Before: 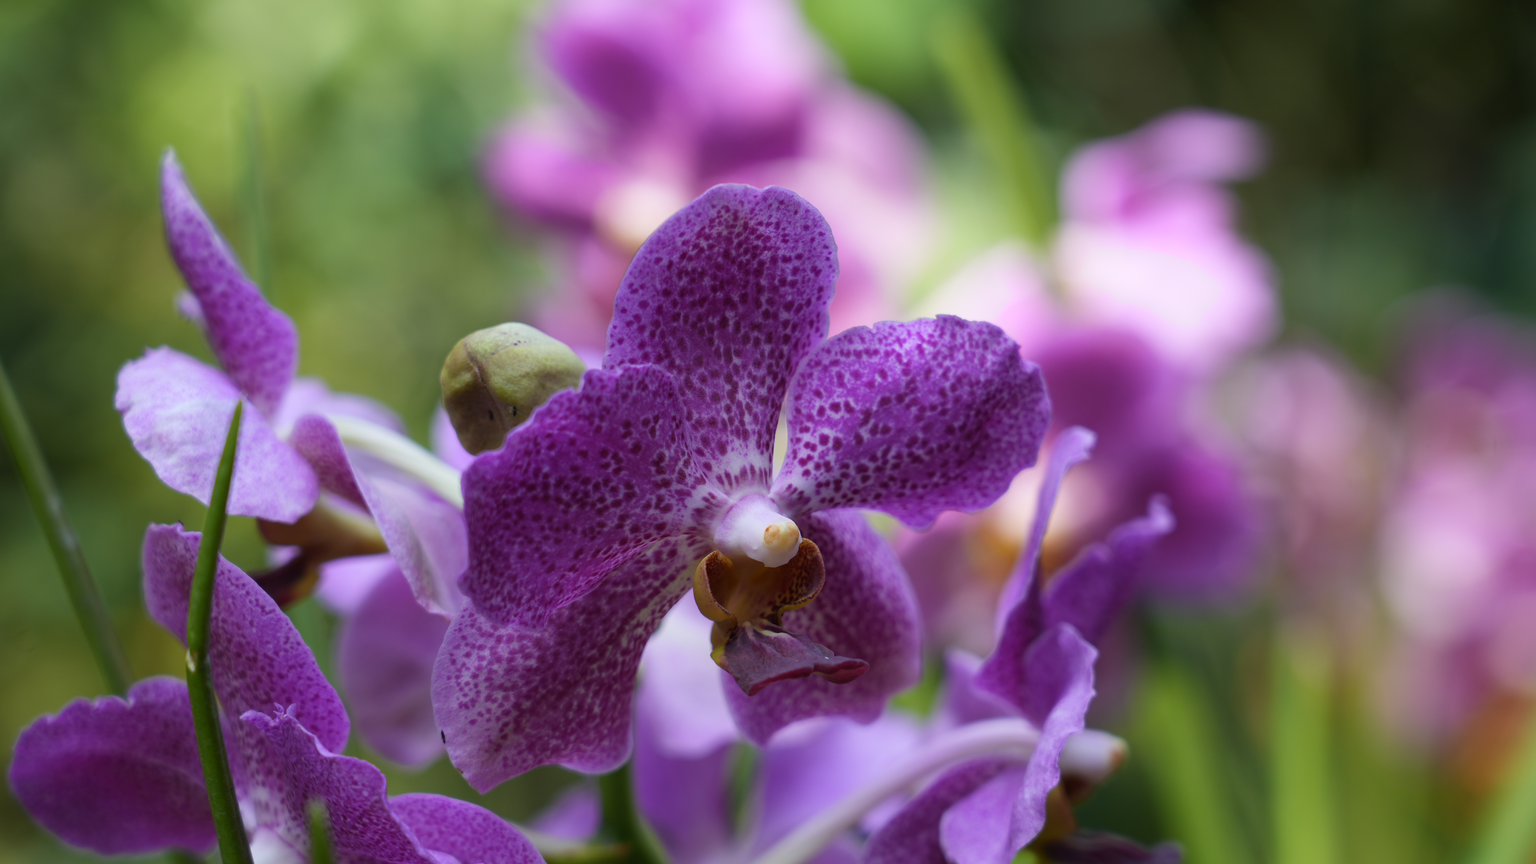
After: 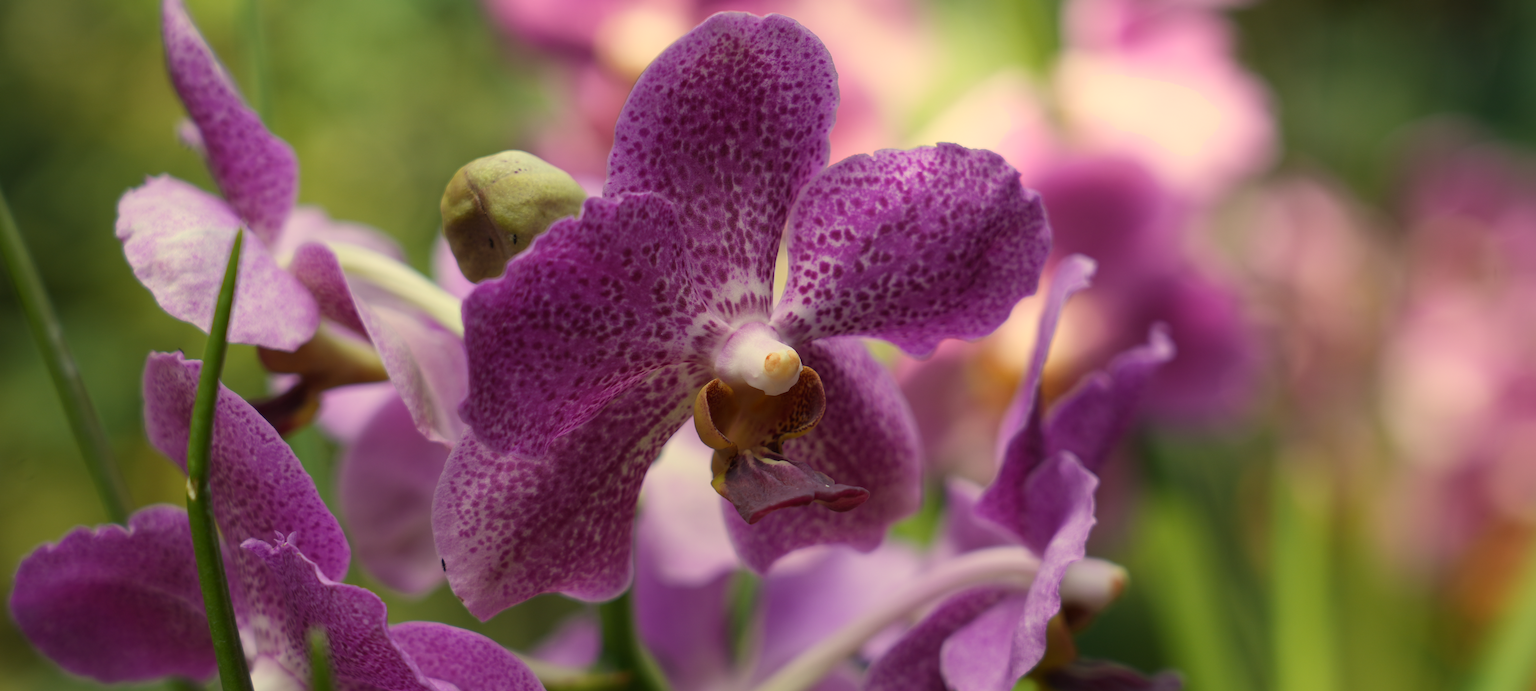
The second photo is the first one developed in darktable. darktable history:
white balance: red 1.08, blue 0.791
crop and rotate: top 19.998%
